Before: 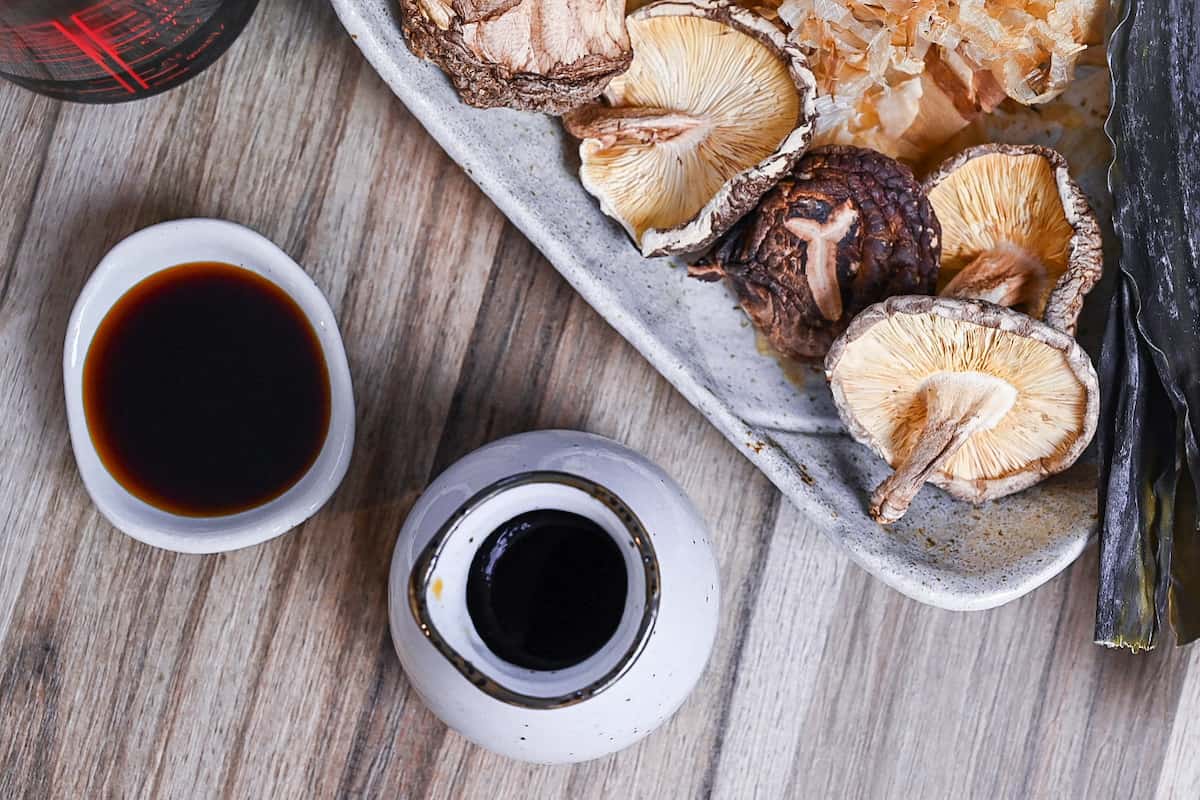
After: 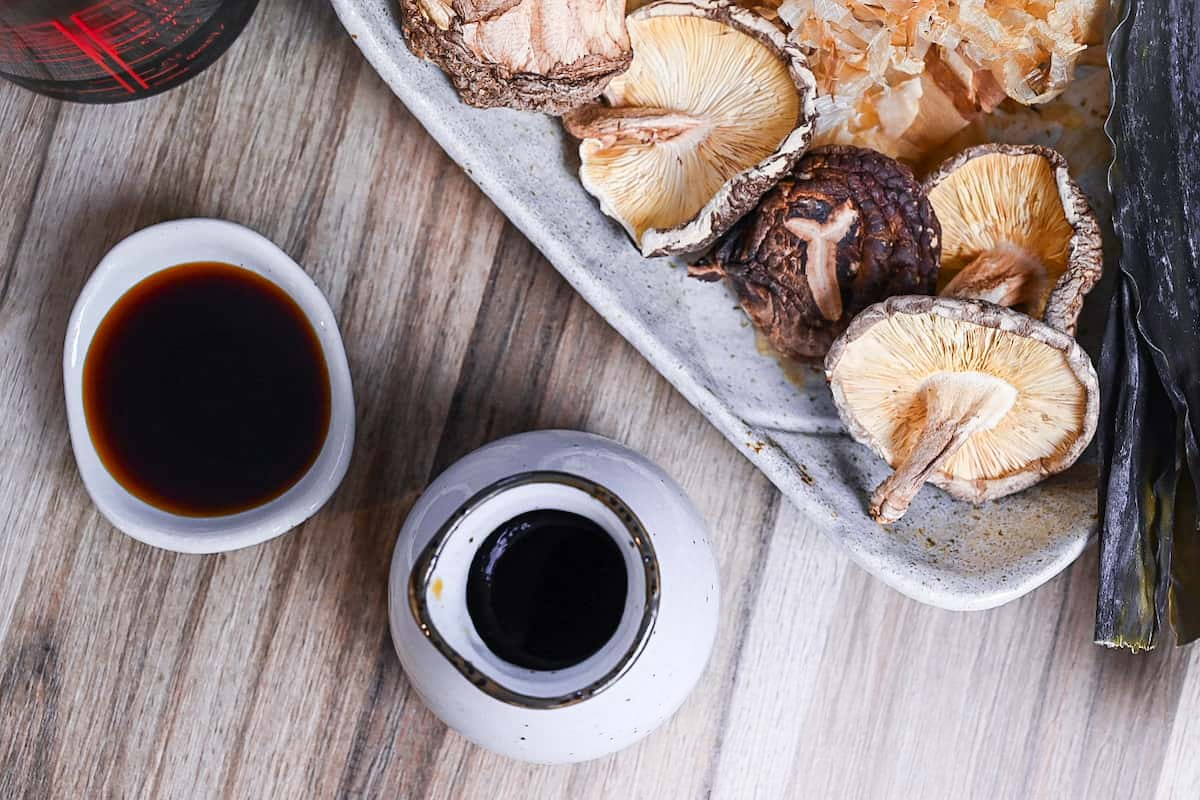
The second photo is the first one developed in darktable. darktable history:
shadows and highlights: shadows -54.2, highlights 87.84, soften with gaussian
